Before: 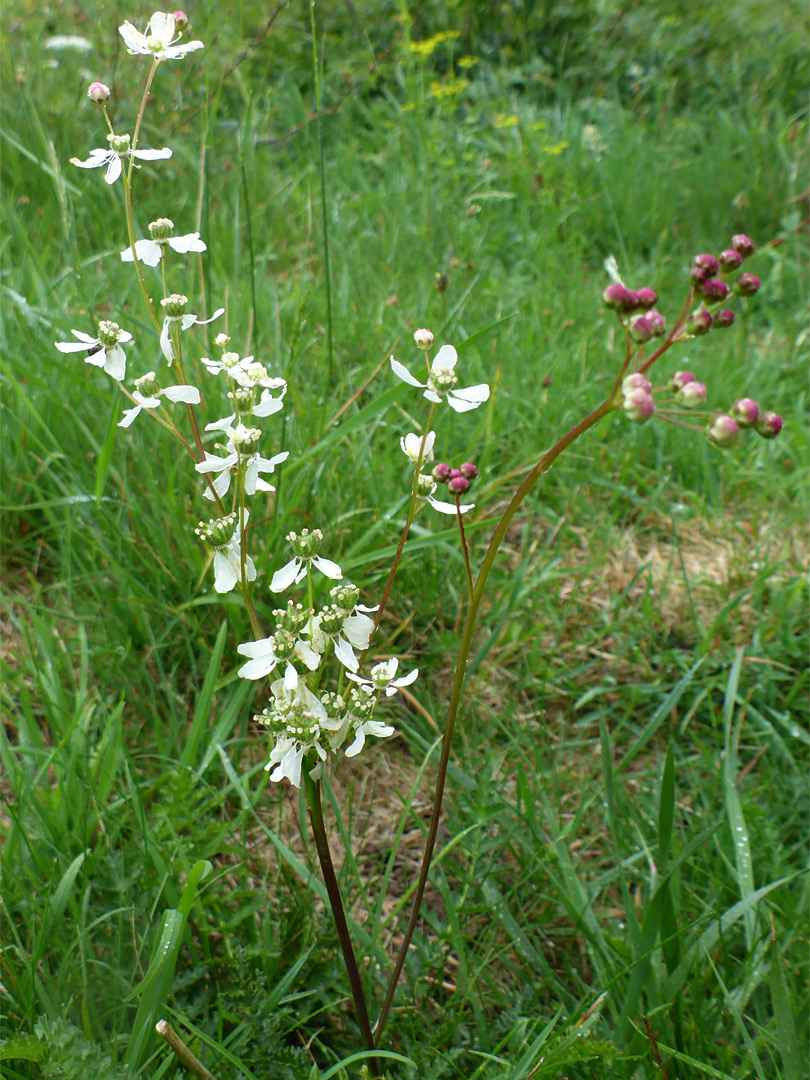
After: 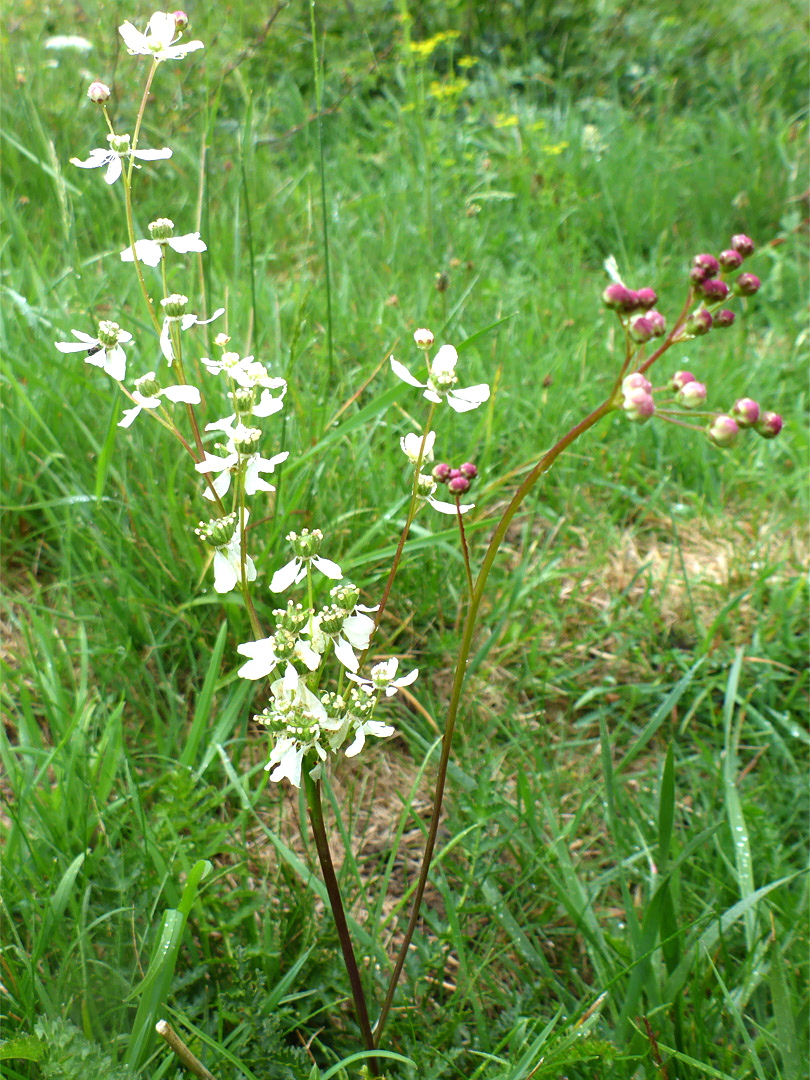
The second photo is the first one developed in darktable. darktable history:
exposure: exposure 0.648 EV, compensate highlight preservation false
